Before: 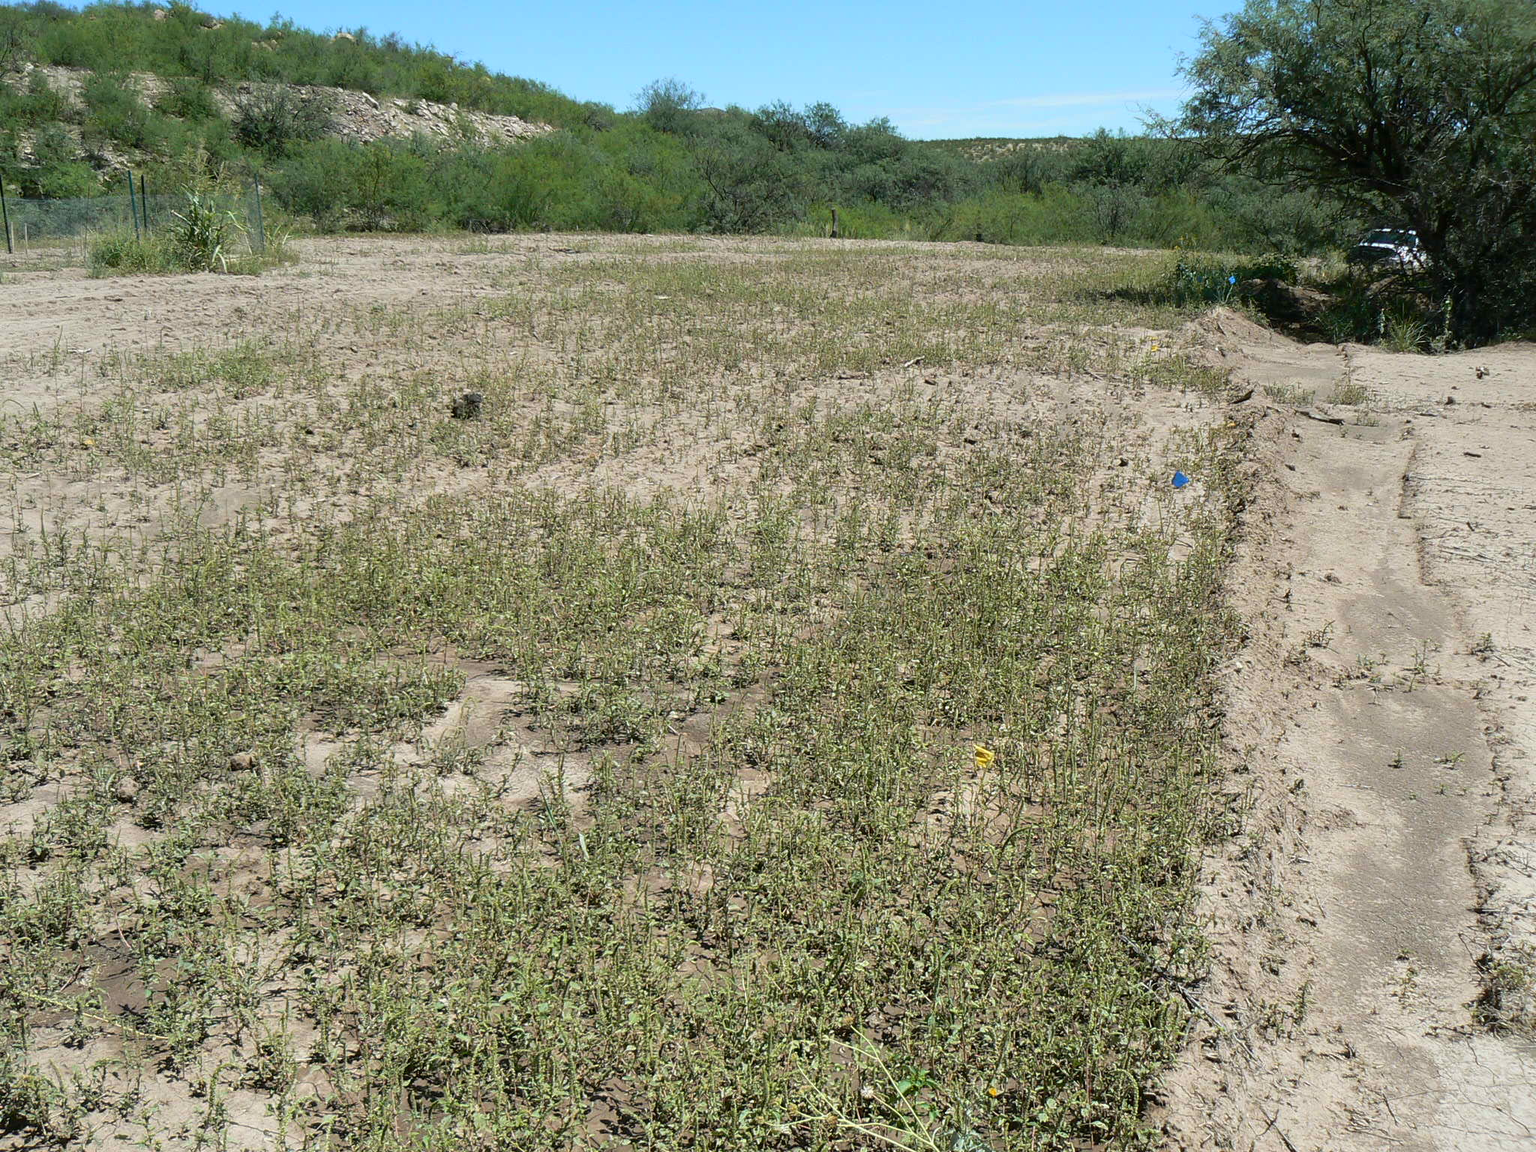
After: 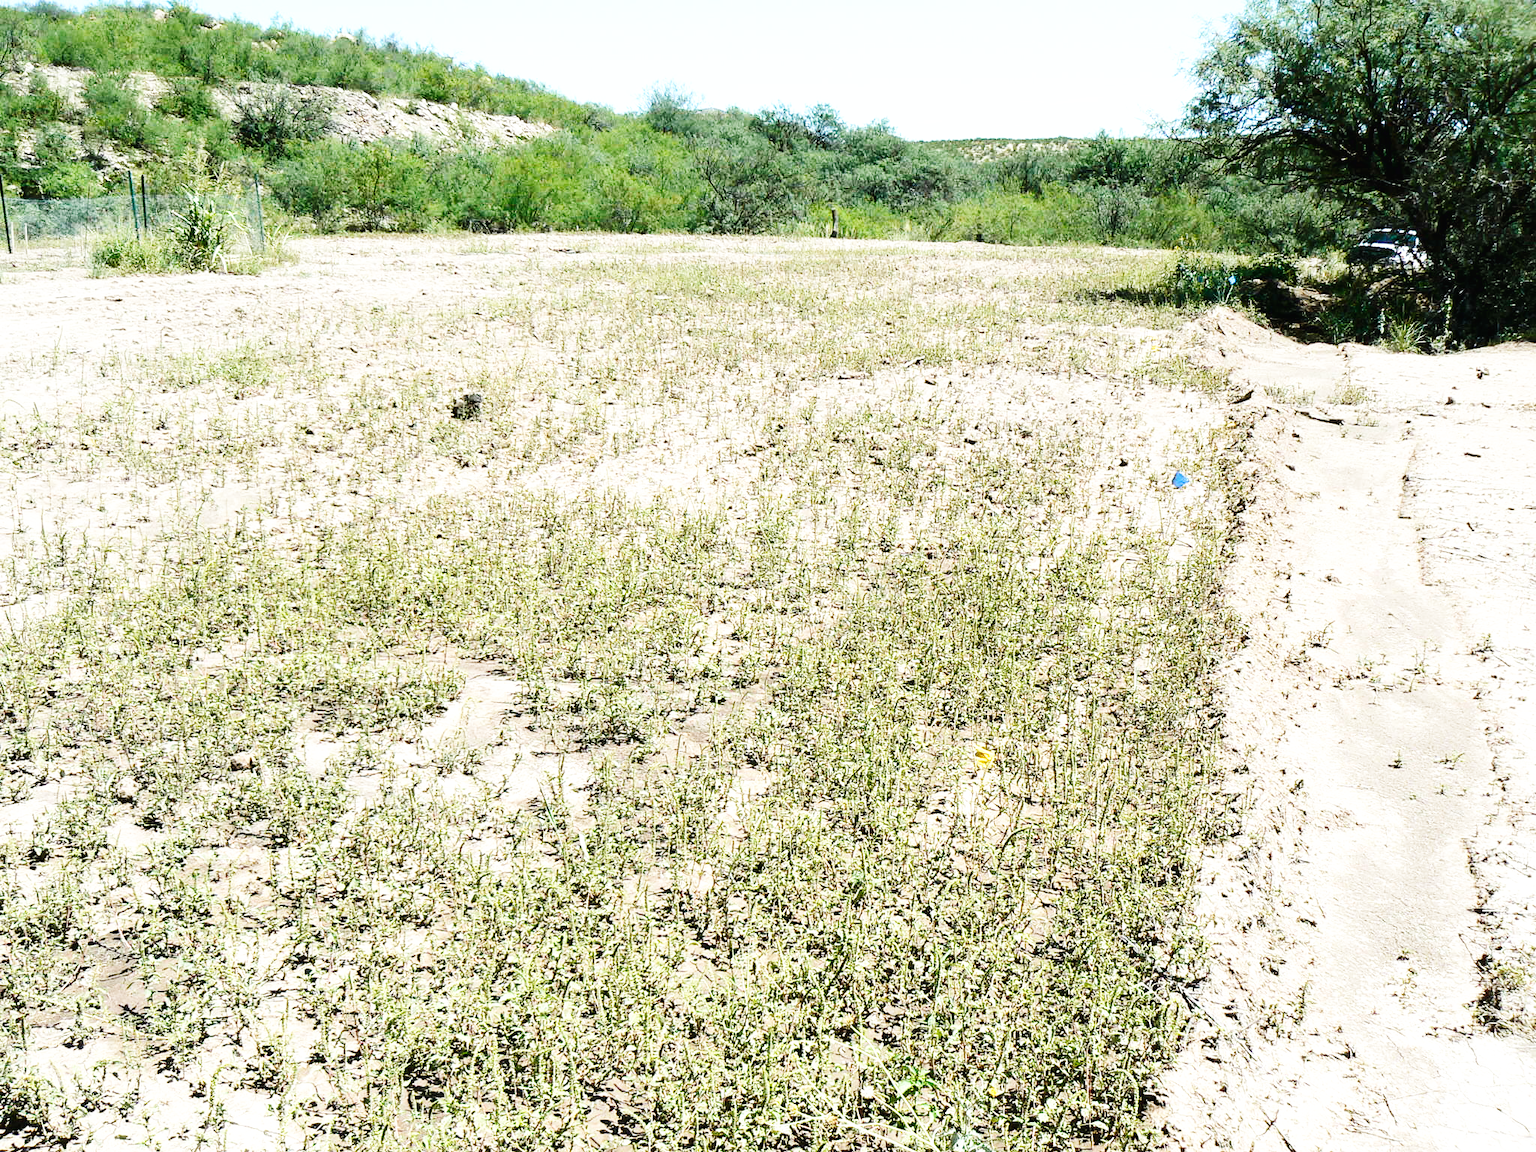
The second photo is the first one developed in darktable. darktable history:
base curve: curves: ch0 [(0, 0.003) (0.001, 0.002) (0.006, 0.004) (0.02, 0.022) (0.048, 0.086) (0.094, 0.234) (0.162, 0.431) (0.258, 0.629) (0.385, 0.8) (0.548, 0.918) (0.751, 0.988) (1, 1)], preserve colors none
tone equalizer: -8 EV -0.417 EV, -7 EV -0.389 EV, -6 EV -0.333 EV, -5 EV -0.222 EV, -3 EV 0.222 EV, -2 EV 0.333 EV, -1 EV 0.389 EV, +0 EV 0.417 EV, edges refinement/feathering 500, mask exposure compensation -1.57 EV, preserve details no
exposure: exposure 0.258 EV, compensate highlight preservation false
